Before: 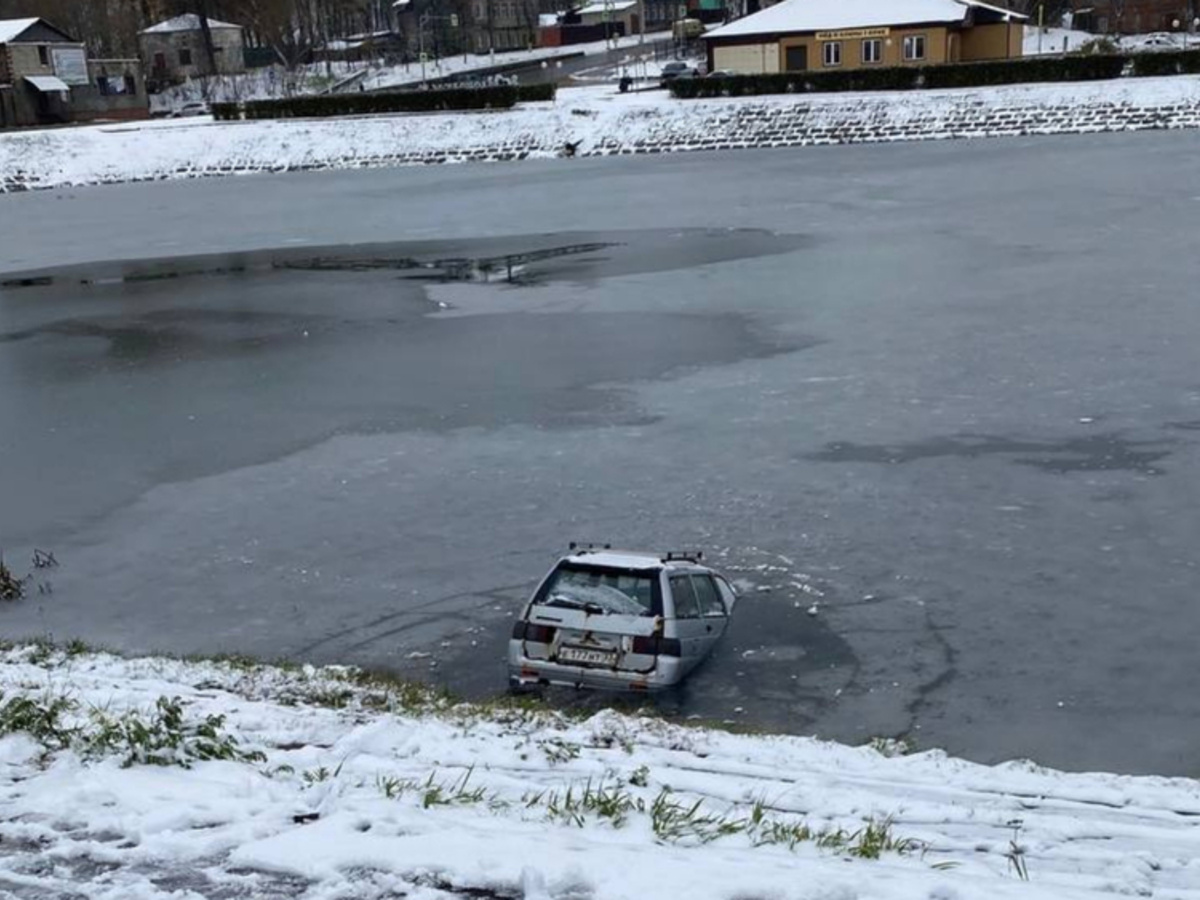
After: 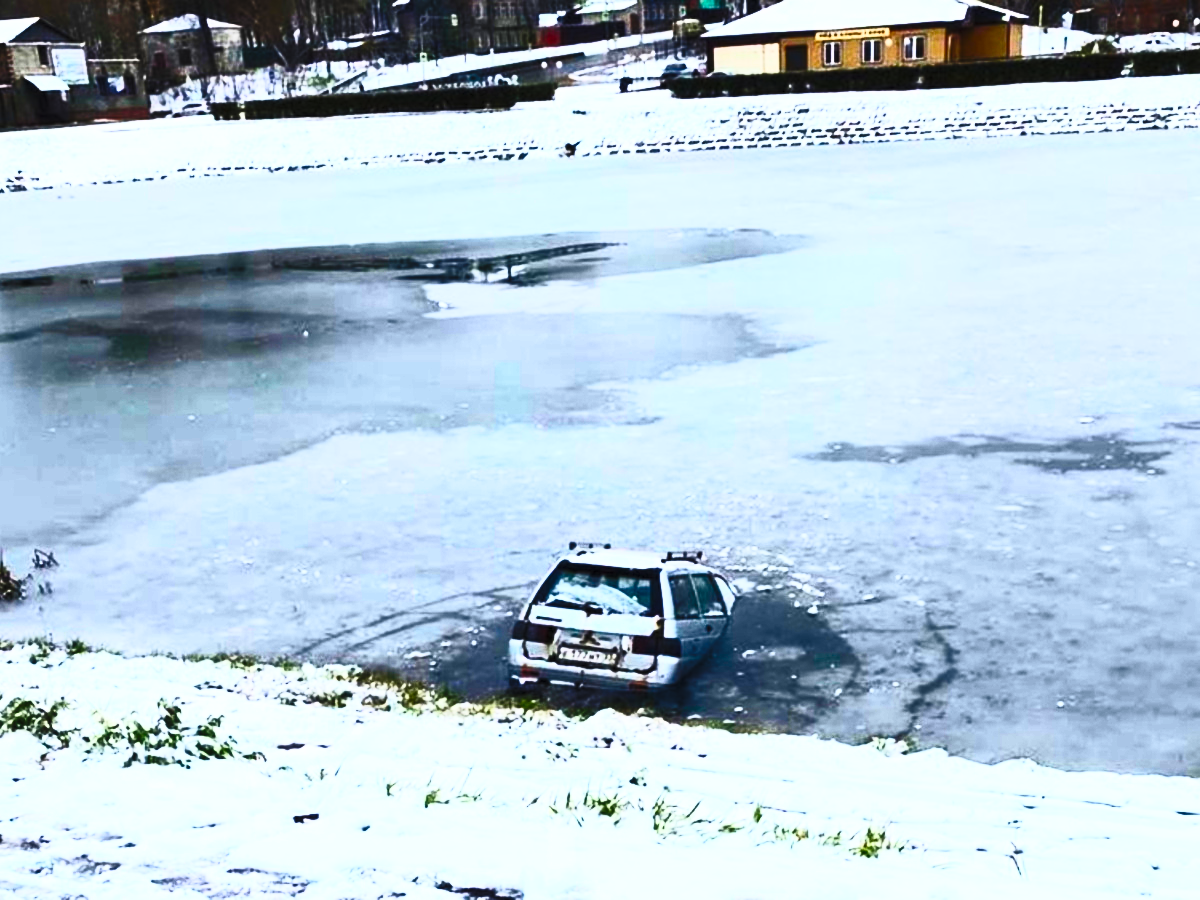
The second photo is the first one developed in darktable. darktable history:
base curve: curves: ch0 [(0, 0) (0.036, 0.025) (0.121, 0.166) (0.206, 0.329) (0.605, 0.79) (1, 1)], preserve colors none
contrast brightness saturation: contrast 0.813, brightness 0.595, saturation 0.591
